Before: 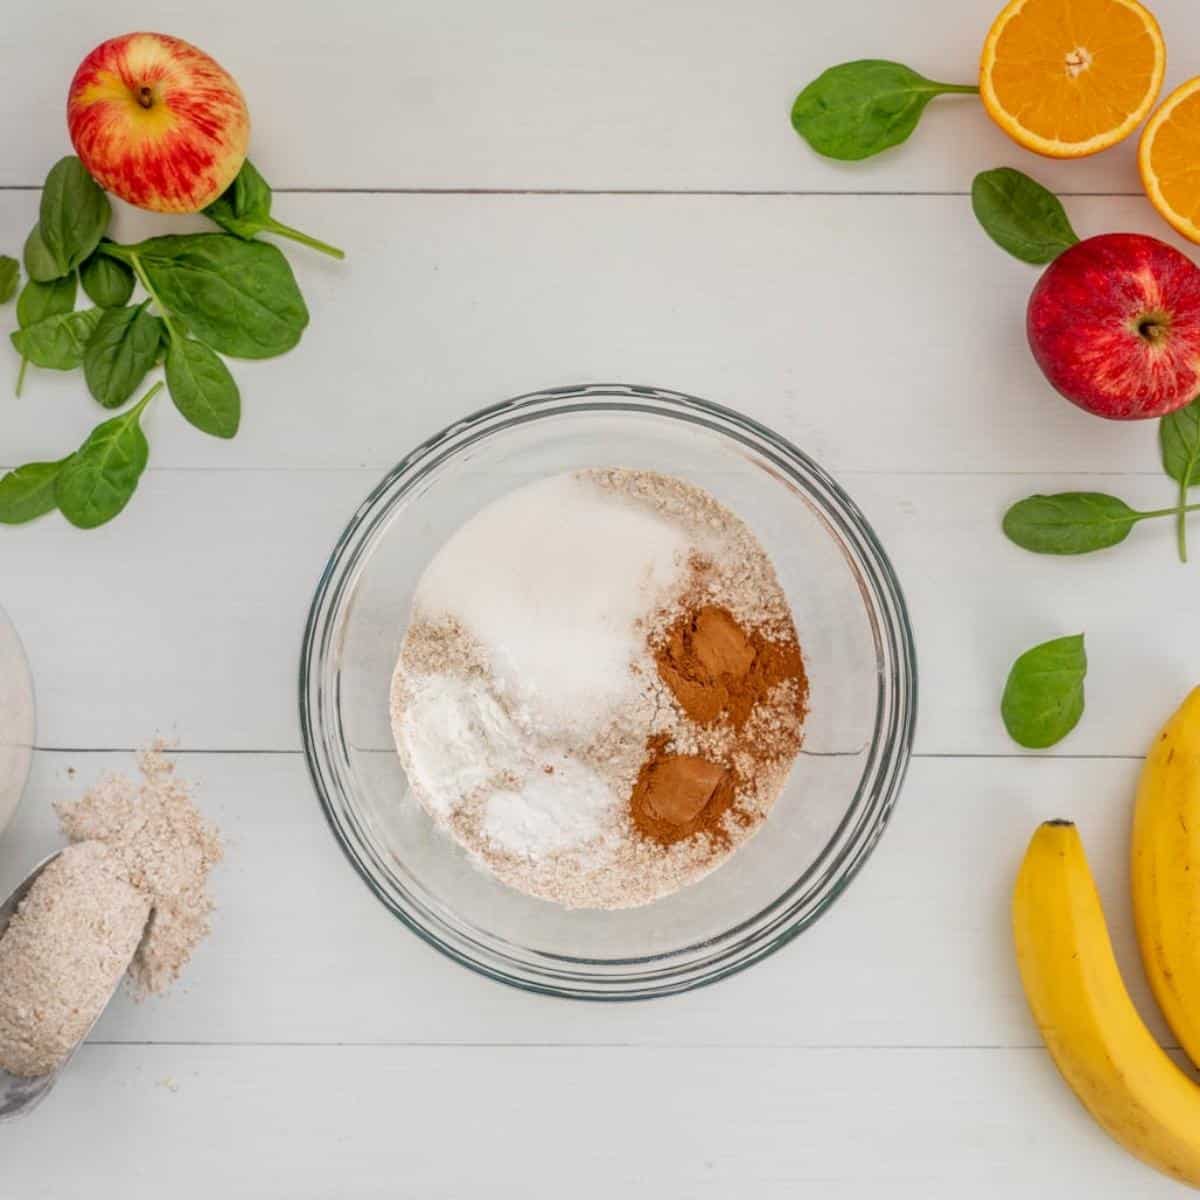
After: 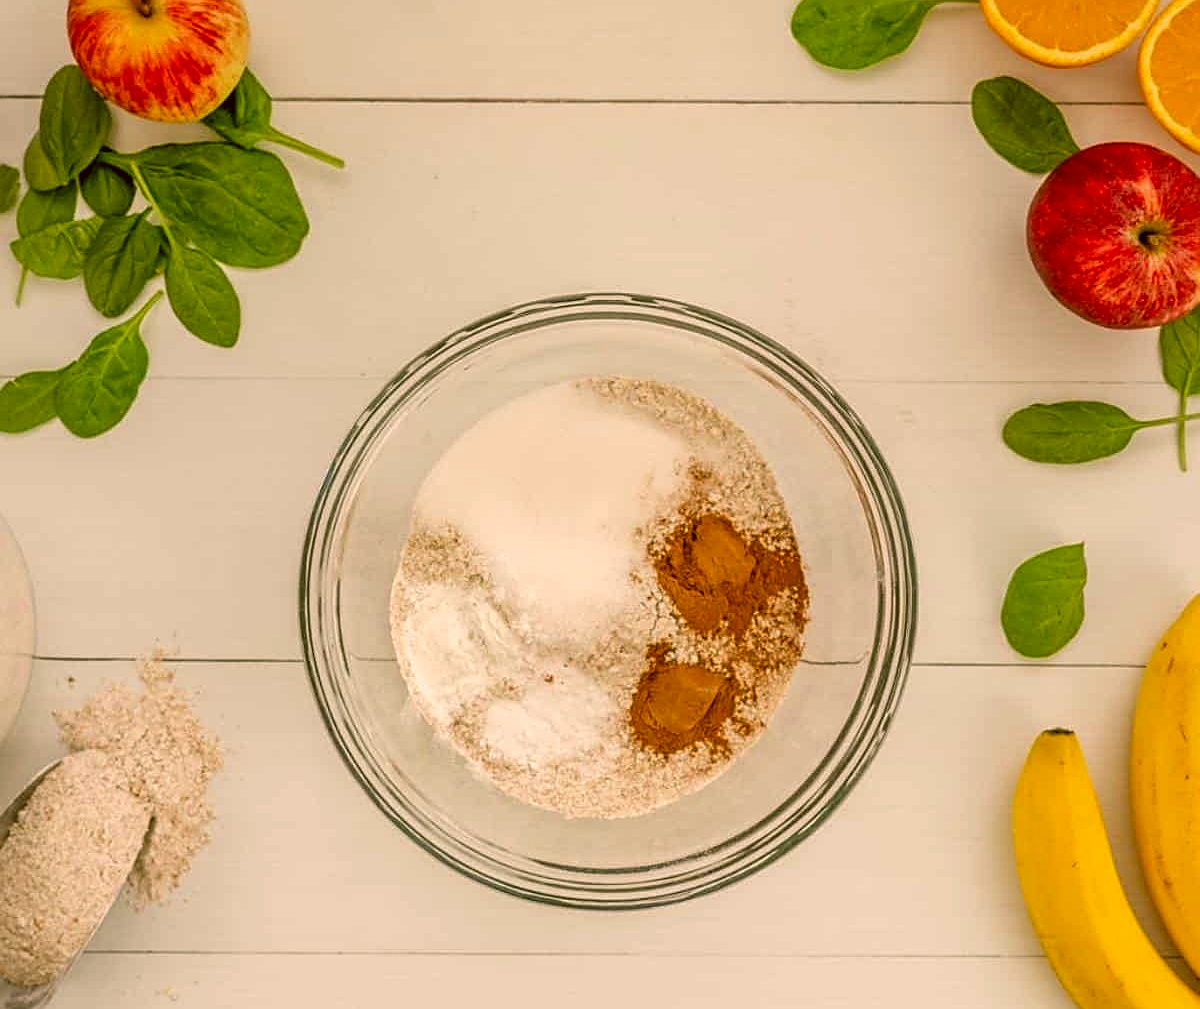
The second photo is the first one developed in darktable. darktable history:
sharpen: on, module defaults
levels: levels [0.026, 0.507, 0.987]
color correction: highlights a* 8.72, highlights b* 15.8, shadows a* -0.634, shadows b* 26.43
tone equalizer: edges refinement/feathering 500, mask exposure compensation -1.57 EV, preserve details no
crop: top 7.62%, bottom 8.27%
